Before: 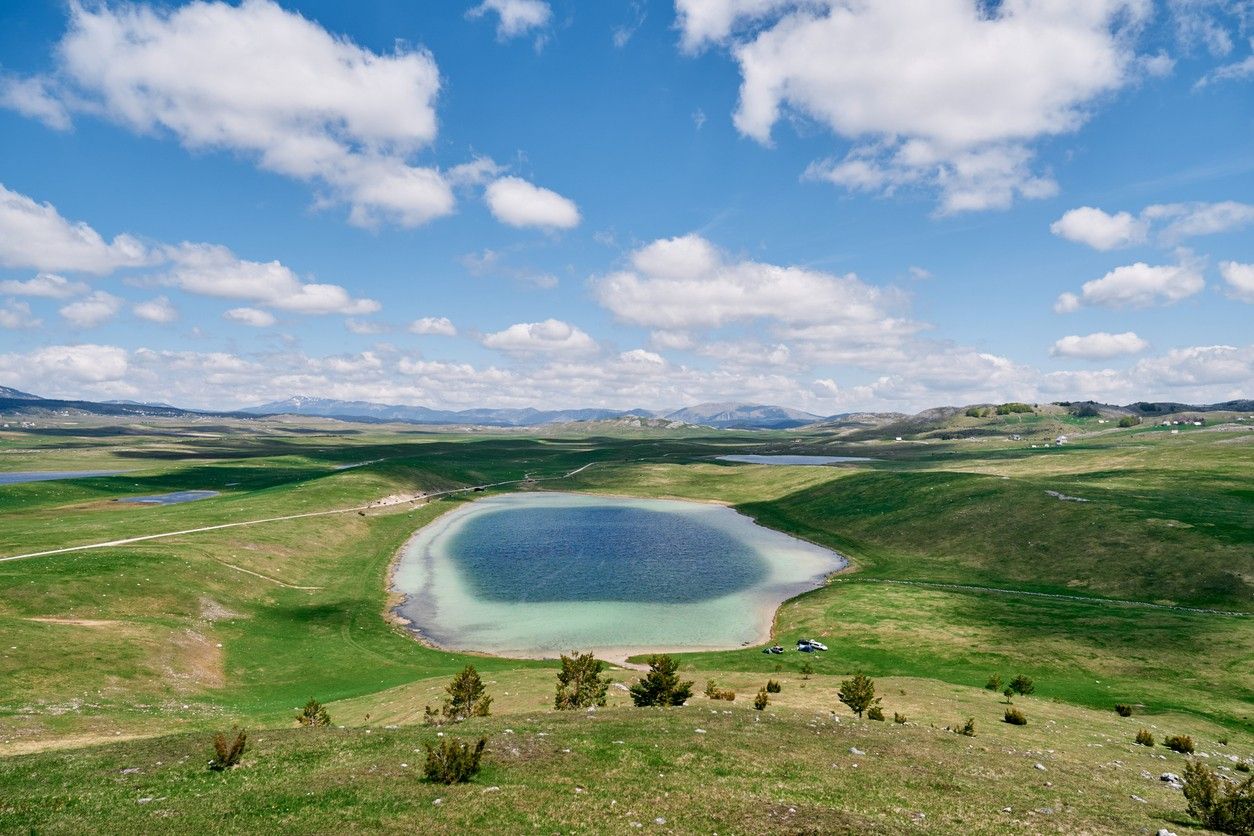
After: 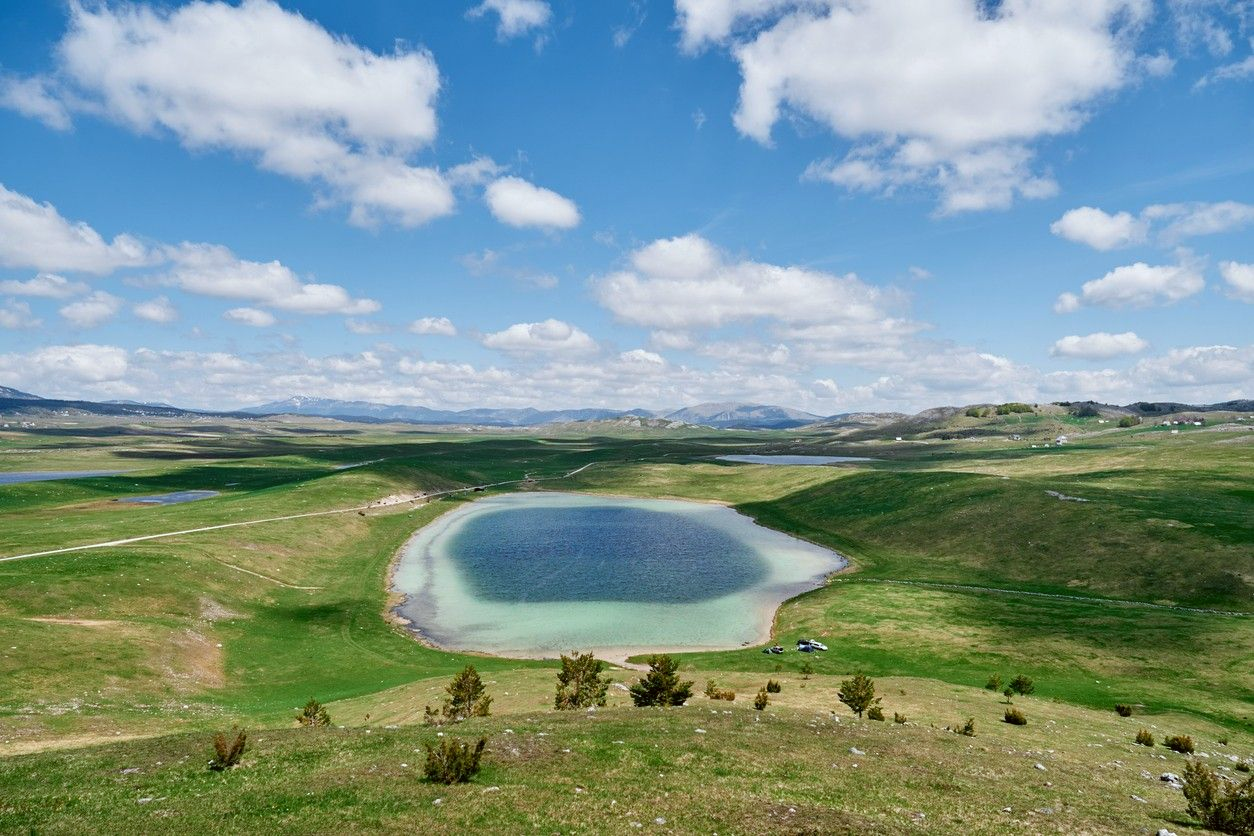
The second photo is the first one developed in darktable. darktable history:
color correction: highlights a* -2.94, highlights b* -2.38, shadows a* 2.28, shadows b* 2.93
